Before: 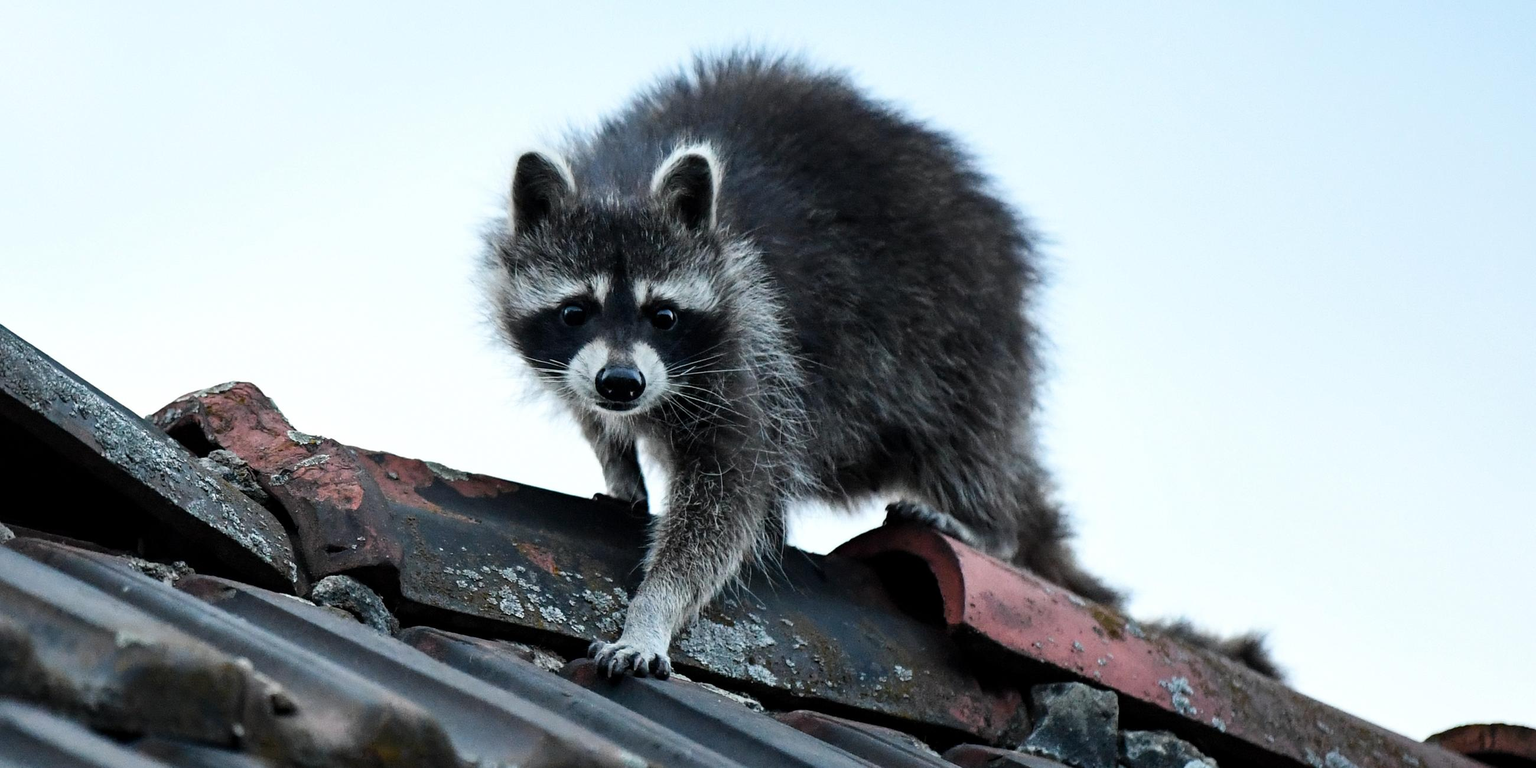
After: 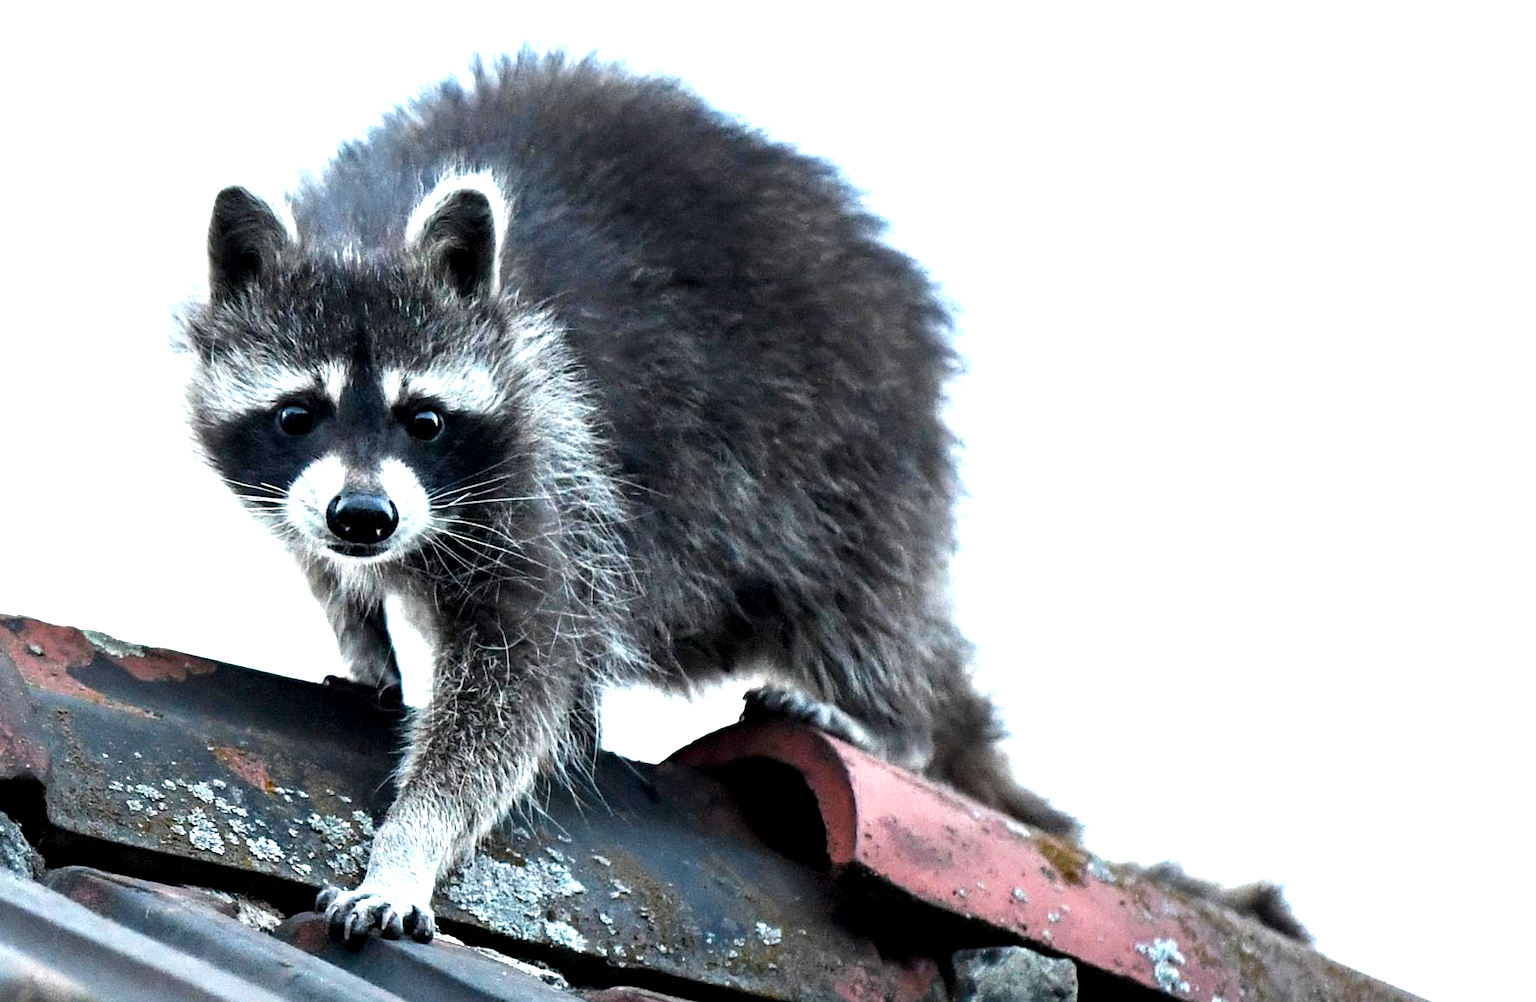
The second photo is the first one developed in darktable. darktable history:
exposure: black level correction 0.002, exposure 1.307 EV, compensate highlight preservation false
crop and rotate: left 23.994%, top 3.048%, right 6.347%, bottom 6.013%
color zones: curves: ch0 [(0.11, 0.396) (0.195, 0.36) (0.25, 0.5) (0.303, 0.412) (0.357, 0.544) (0.75, 0.5) (0.967, 0.328)]; ch1 [(0, 0.468) (0.112, 0.512) (0.202, 0.6) (0.25, 0.5) (0.307, 0.352) (0.357, 0.544) (0.75, 0.5) (0.963, 0.524)]
